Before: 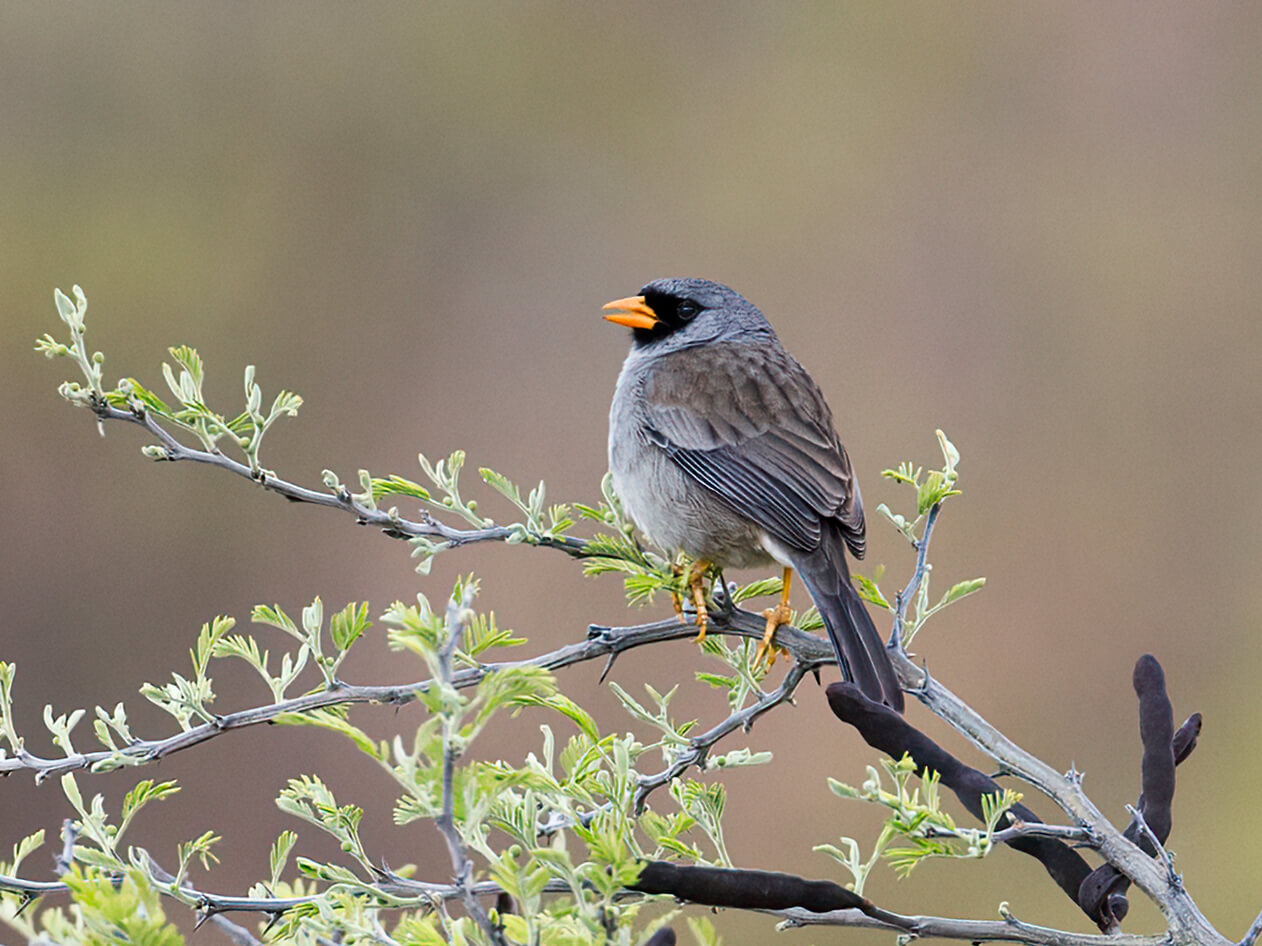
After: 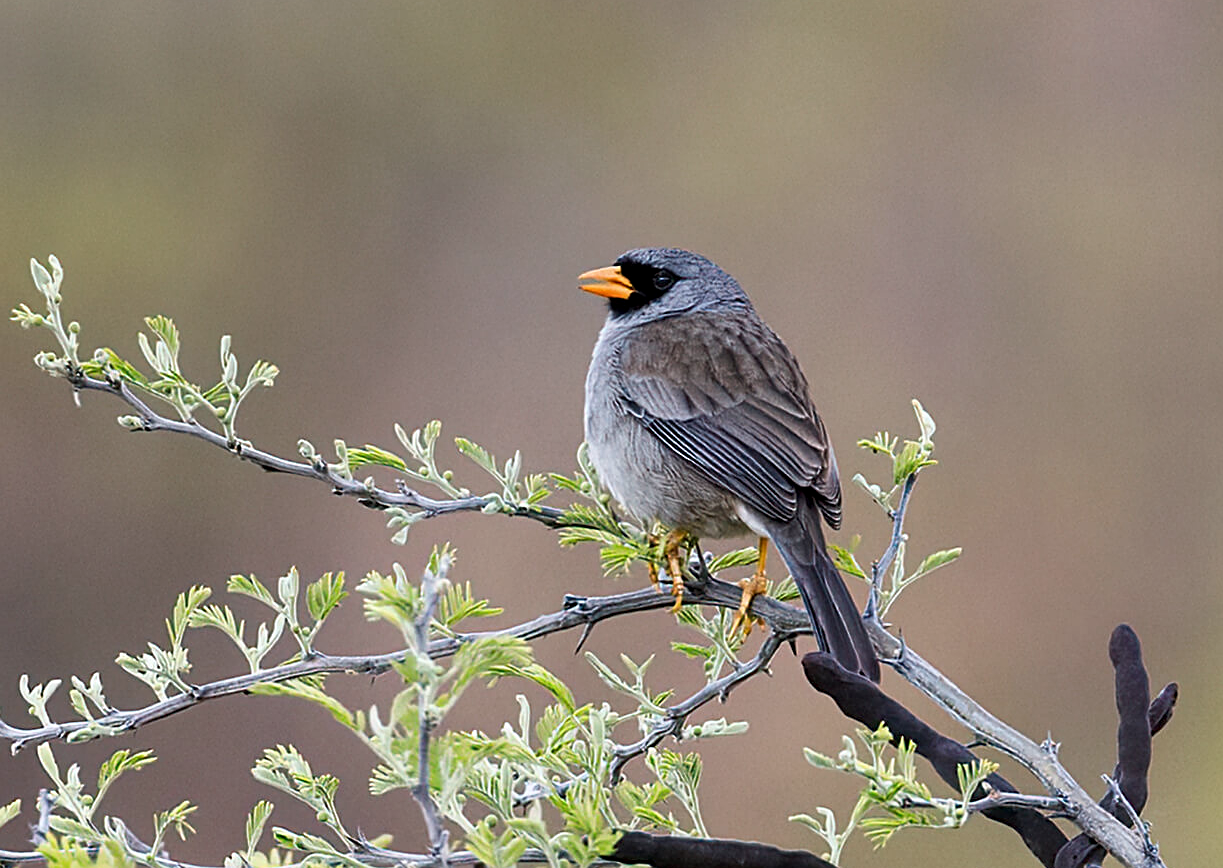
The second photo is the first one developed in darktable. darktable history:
white balance: red 1.004, blue 1.024
shadows and highlights: shadows 0, highlights 40
crop: left 1.964%, top 3.251%, right 1.122%, bottom 4.933%
local contrast: highlights 100%, shadows 100%, detail 120%, midtone range 0.2
exposure: exposure -0.153 EV, compensate highlight preservation false
sharpen: on, module defaults
